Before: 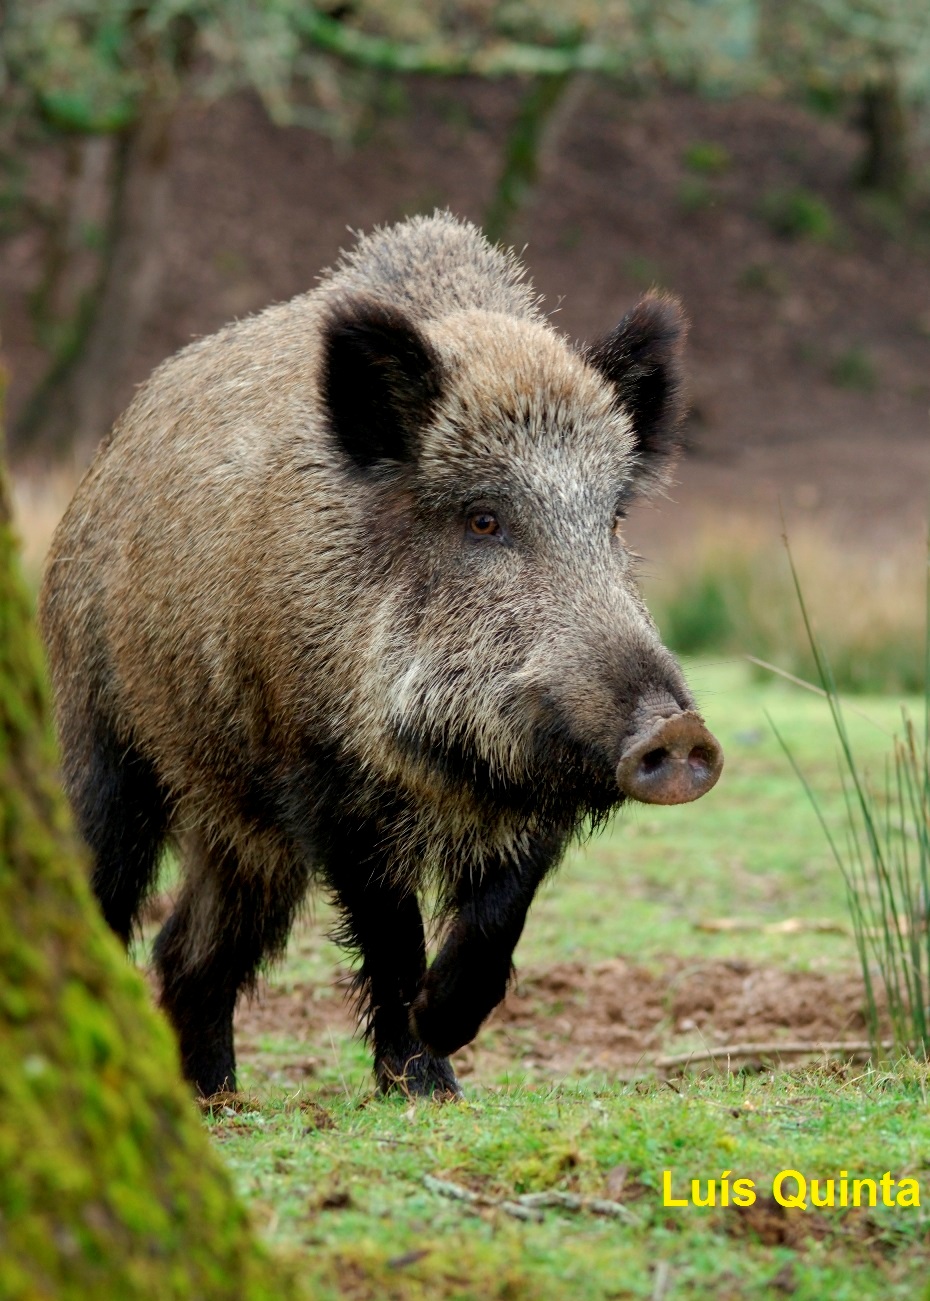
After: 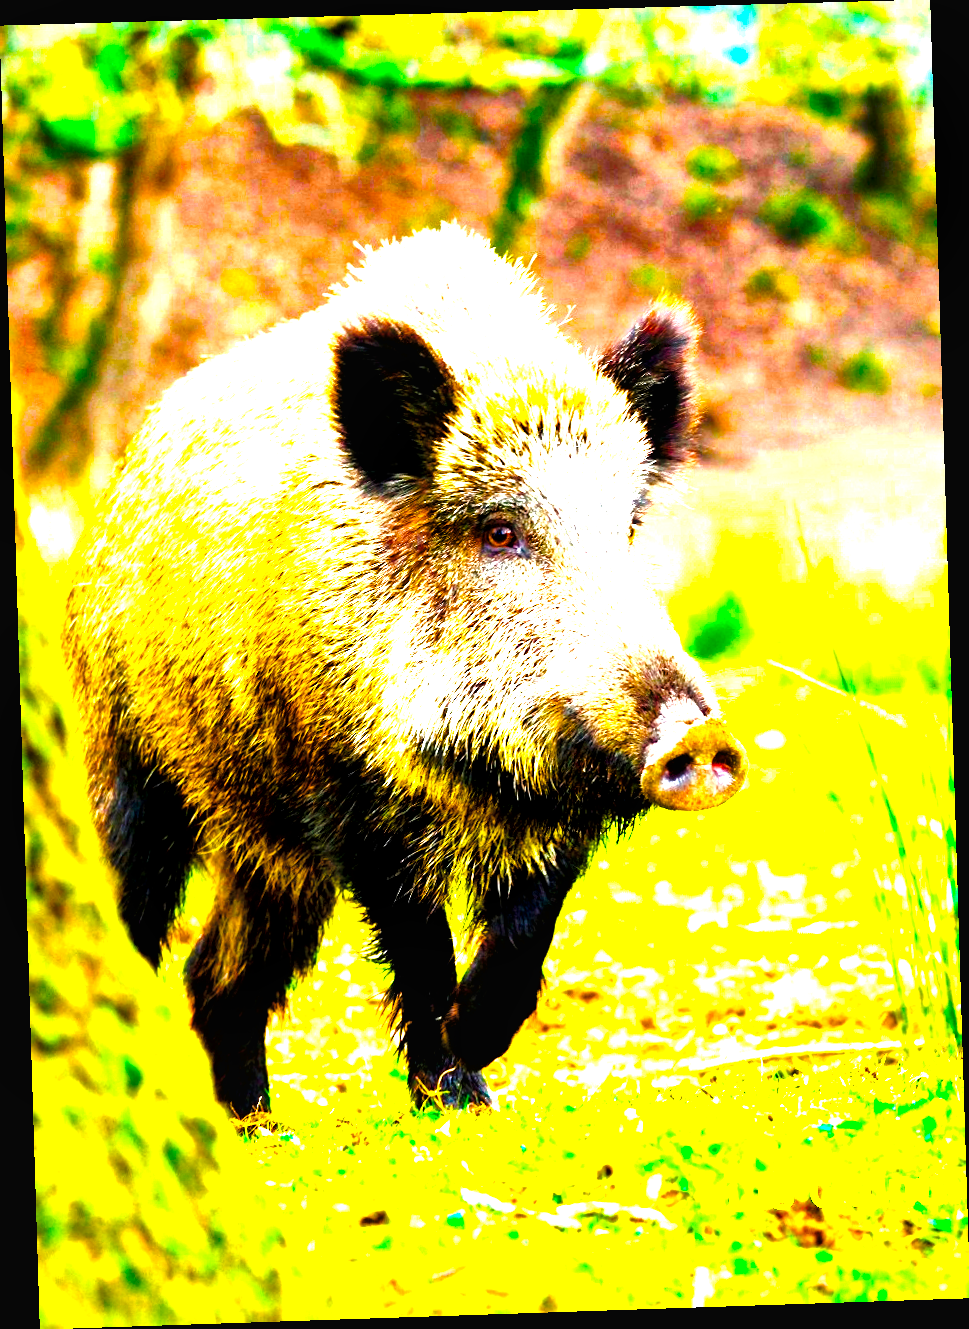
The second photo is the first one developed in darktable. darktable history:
rotate and perspective: rotation -1.77°, lens shift (horizontal) 0.004, automatic cropping off
exposure: black level correction 0, exposure 1.125 EV, compensate exposure bias true, compensate highlight preservation false
local contrast: mode bilateral grid, contrast 20, coarseness 50, detail 171%, midtone range 0.2
color balance rgb: linear chroma grading › global chroma 20%, perceptual saturation grading › global saturation 65%, perceptual saturation grading › highlights 60%, perceptual saturation grading › mid-tones 50%, perceptual saturation grading › shadows 50%, perceptual brilliance grading › global brilliance 30%, perceptual brilliance grading › highlights 50%, perceptual brilliance grading › mid-tones 50%, perceptual brilliance grading › shadows -22%, global vibrance 20%
tone curve: curves: ch0 [(0, 0) (0.003, 0.018) (0.011, 0.019) (0.025, 0.024) (0.044, 0.037) (0.069, 0.053) (0.1, 0.075) (0.136, 0.105) (0.177, 0.136) (0.224, 0.179) (0.277, 0.244) (0.335, 0.319) (0.399, 0.4) (0.468, 0.495) (0.543, 0.58) (0.623, 0.671) (0.709, 0.757) (0.801, 0.838) (0.898, 0.913) (1, 1)], preserve colors none
